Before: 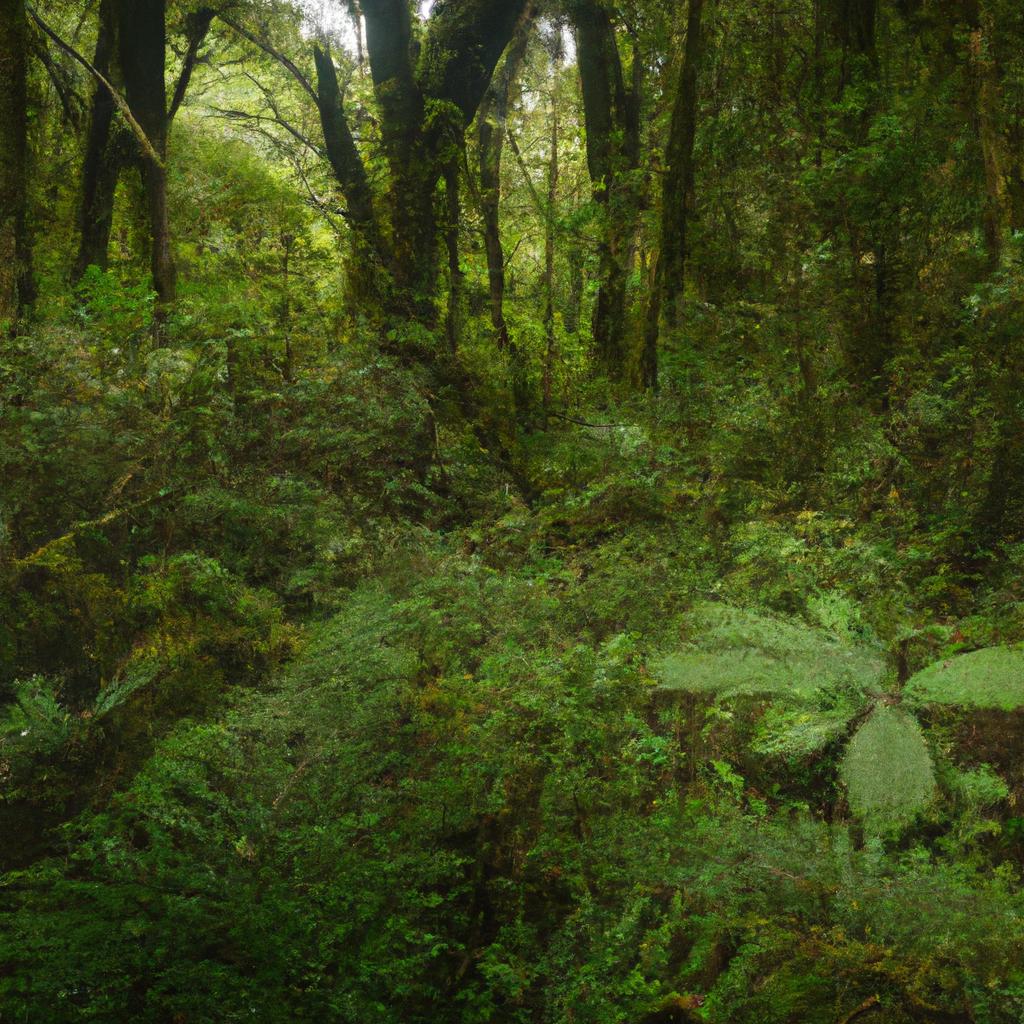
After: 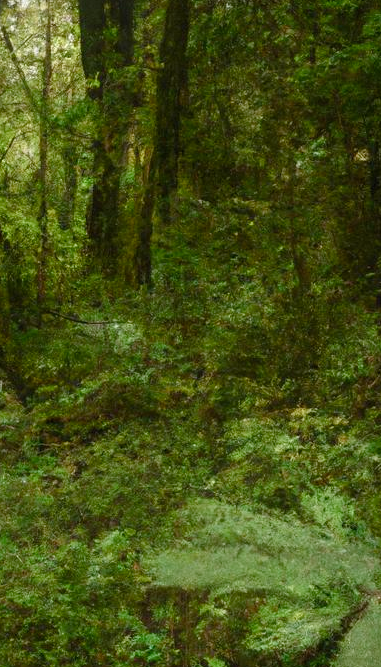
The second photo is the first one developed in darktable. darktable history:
color balance rgb: perceptual saturation grading › global saturation 0.558%, perceptual saturation grading › highlights -32.074%, perceptual saturation grading › mid-tones 5.537%, perceptual saturation grading › shadows 17.162%, global vibrance 18.59%
crop and rotate: left 49.475%, top 10.149%, right 13.266%, bottom 24.683%
local contrast: mode bilateral grid, contrast 100, coarseness 99, detail 108%, midtone range 0.2
